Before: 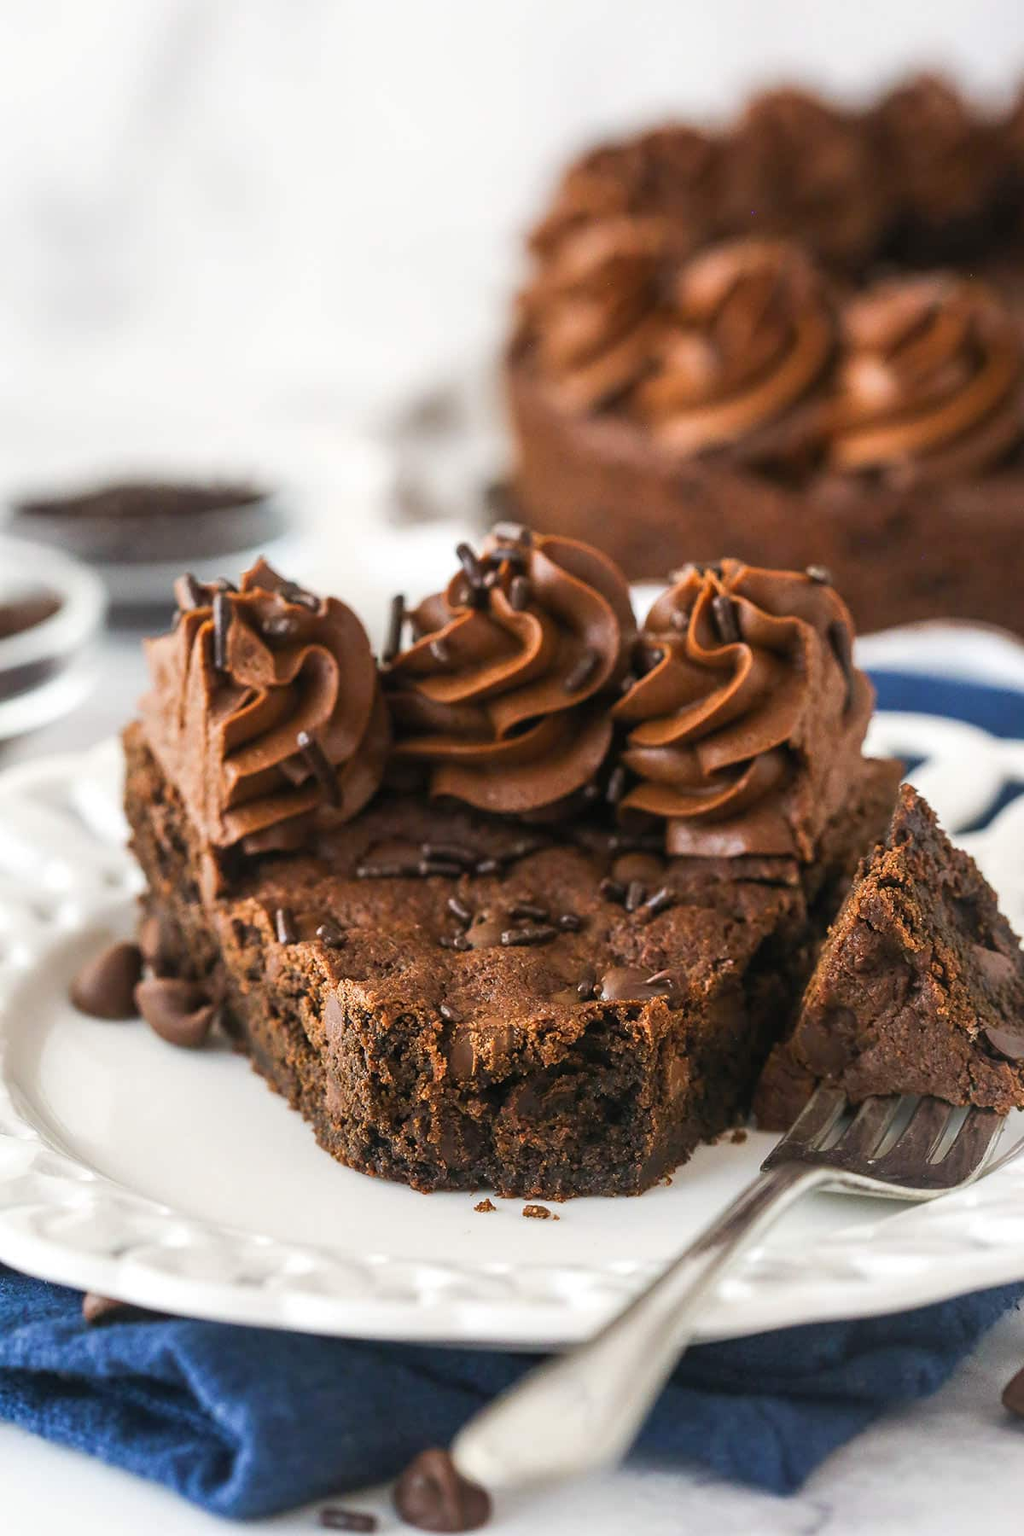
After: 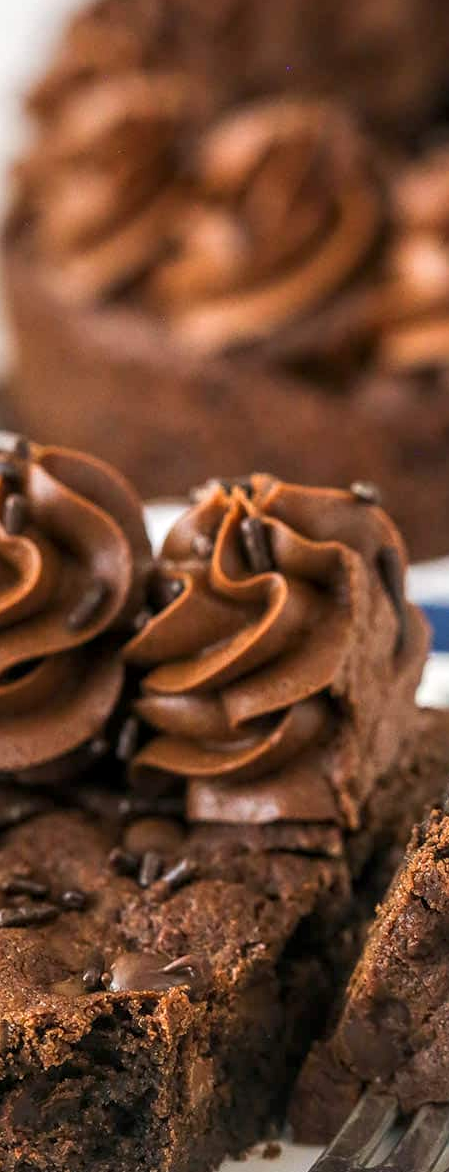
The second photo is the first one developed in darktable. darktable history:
local contrast: on, module defaults
crop and rotate: left 49.51%, top 10.085%, right 13.065%, bottom 24.79%
